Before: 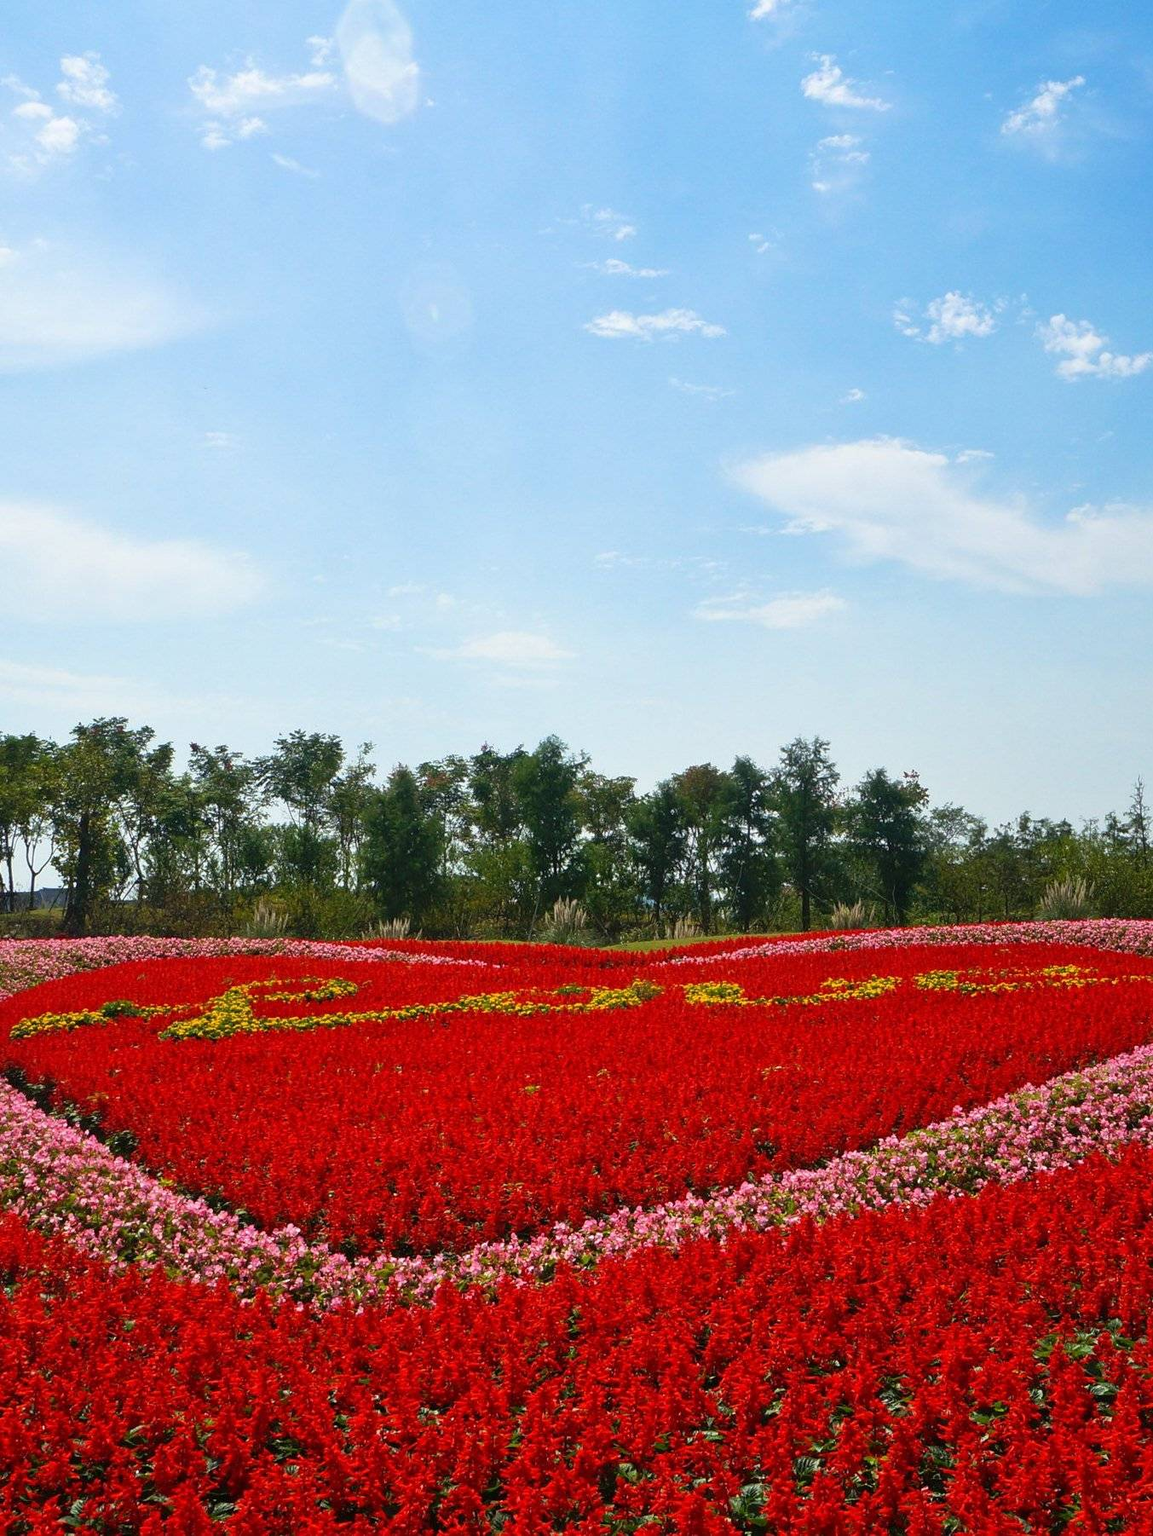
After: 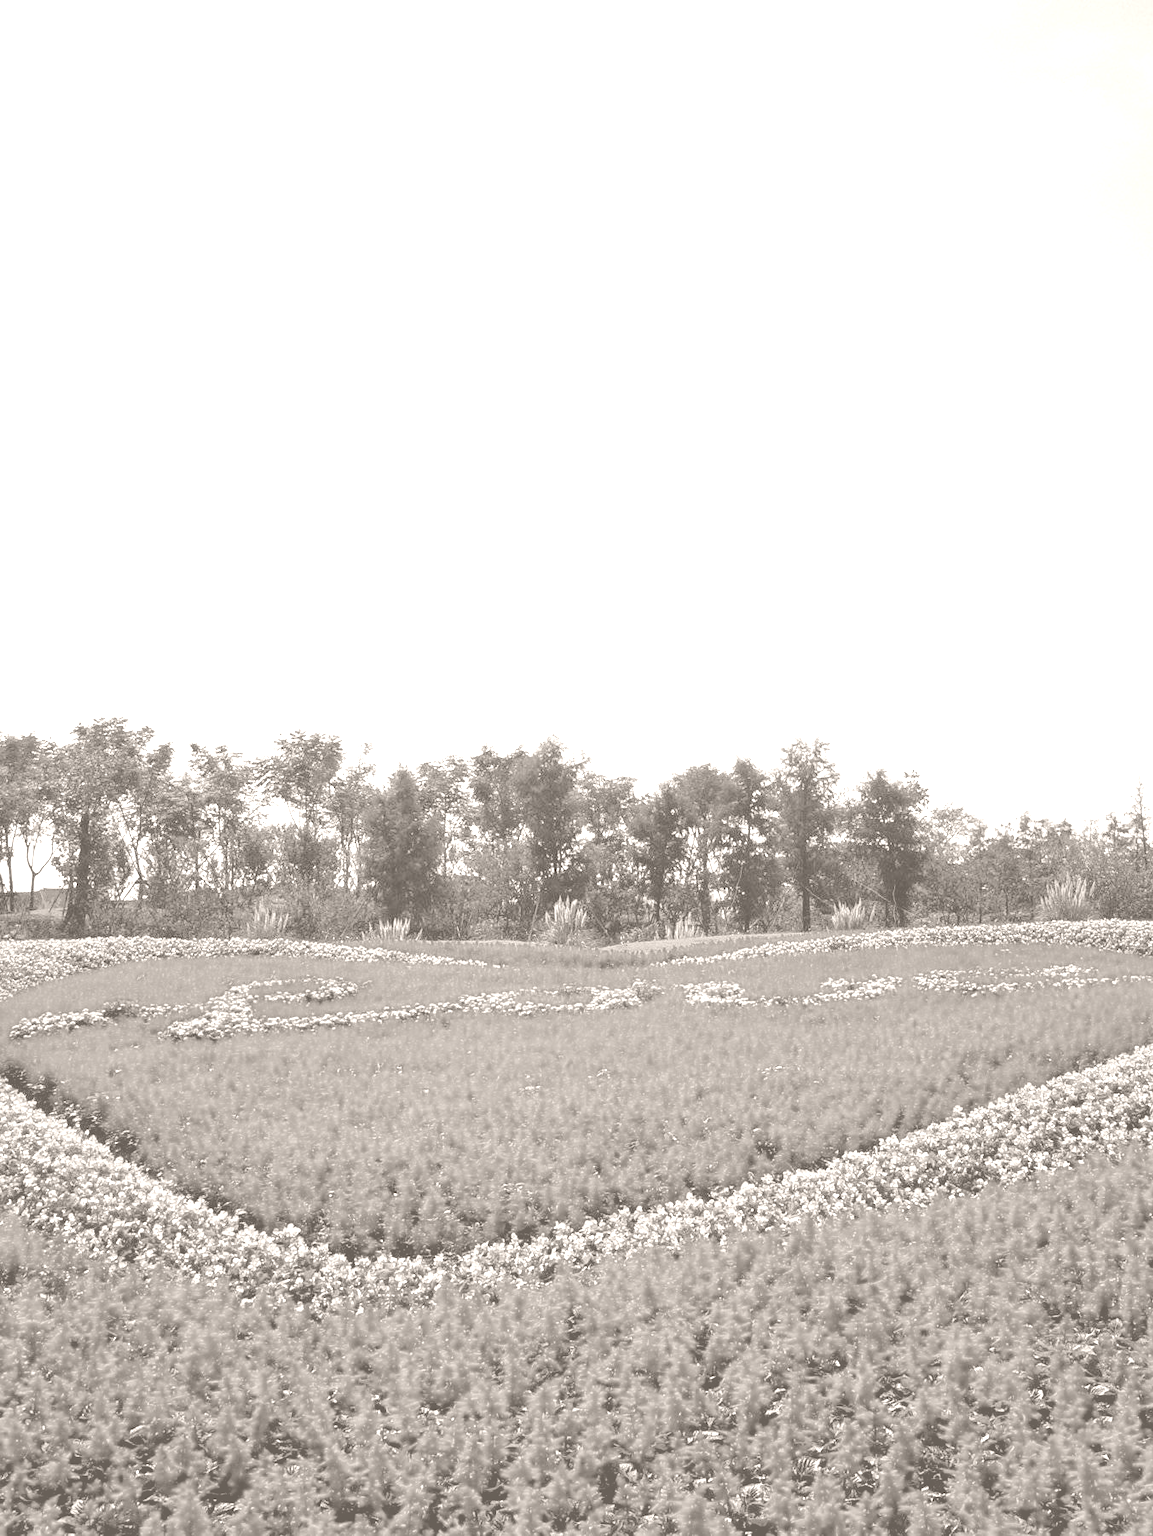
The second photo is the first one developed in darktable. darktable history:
contrast brightness saturation: contrast -0.15, brightness 0.05, saturation -0.12
colorize: hue 34.49°, saturation 35.33%, source mix 100%, lightness 55%, version 1
exposure: black level correction 0.007, exposure 0.159 EV, compensate highlight preservation false
